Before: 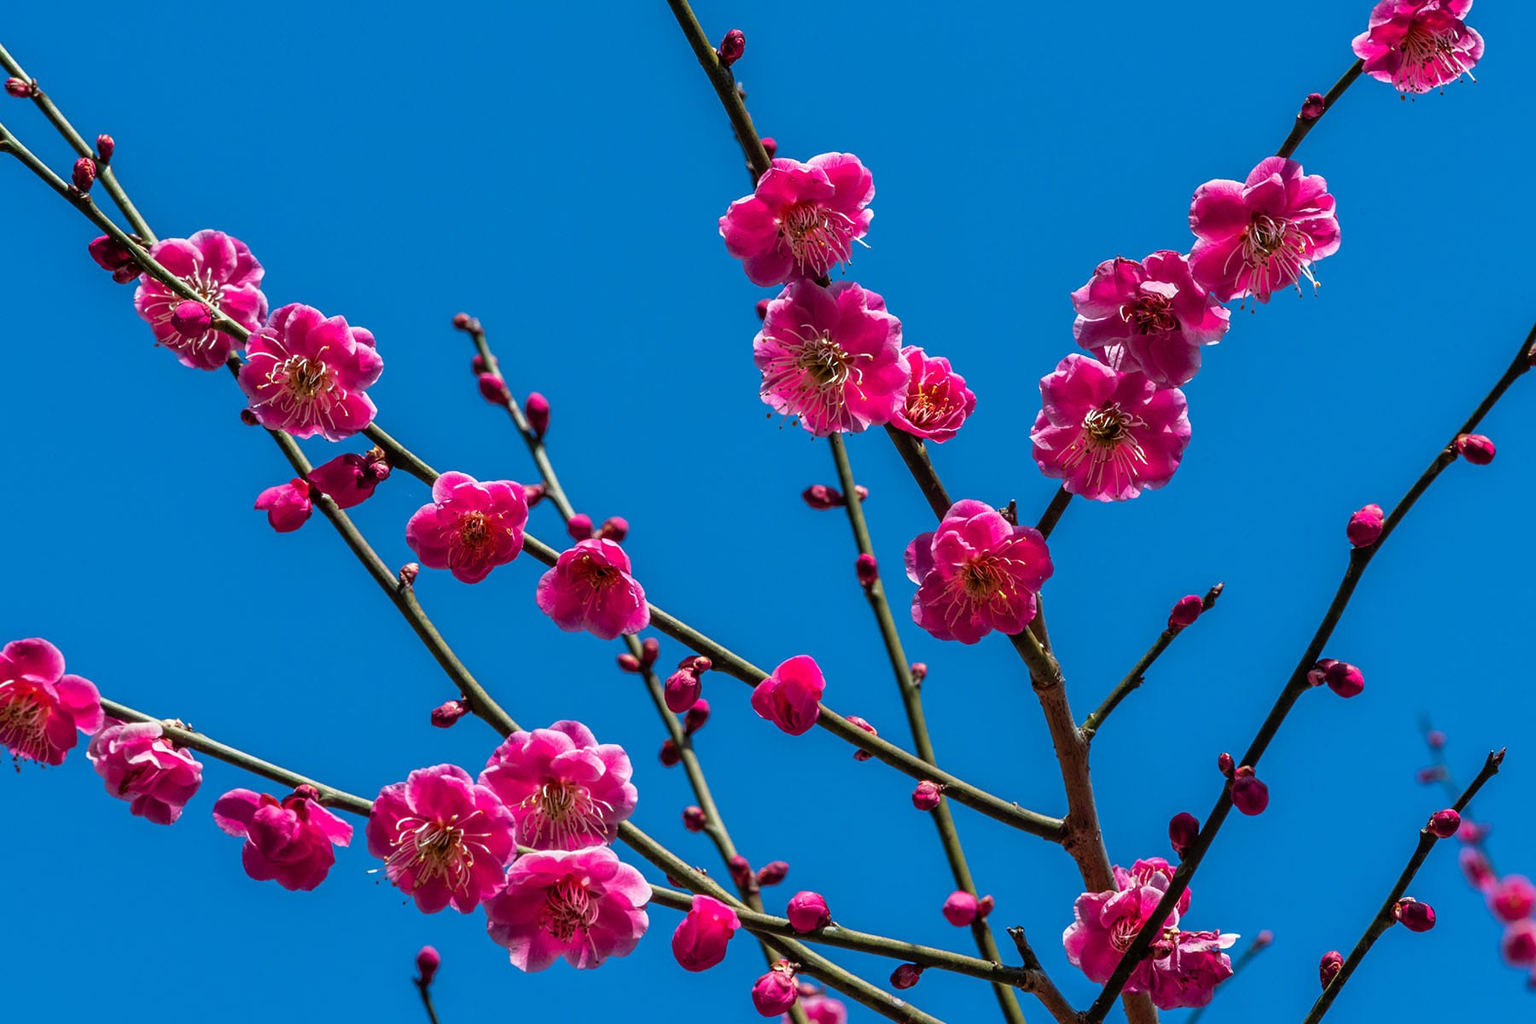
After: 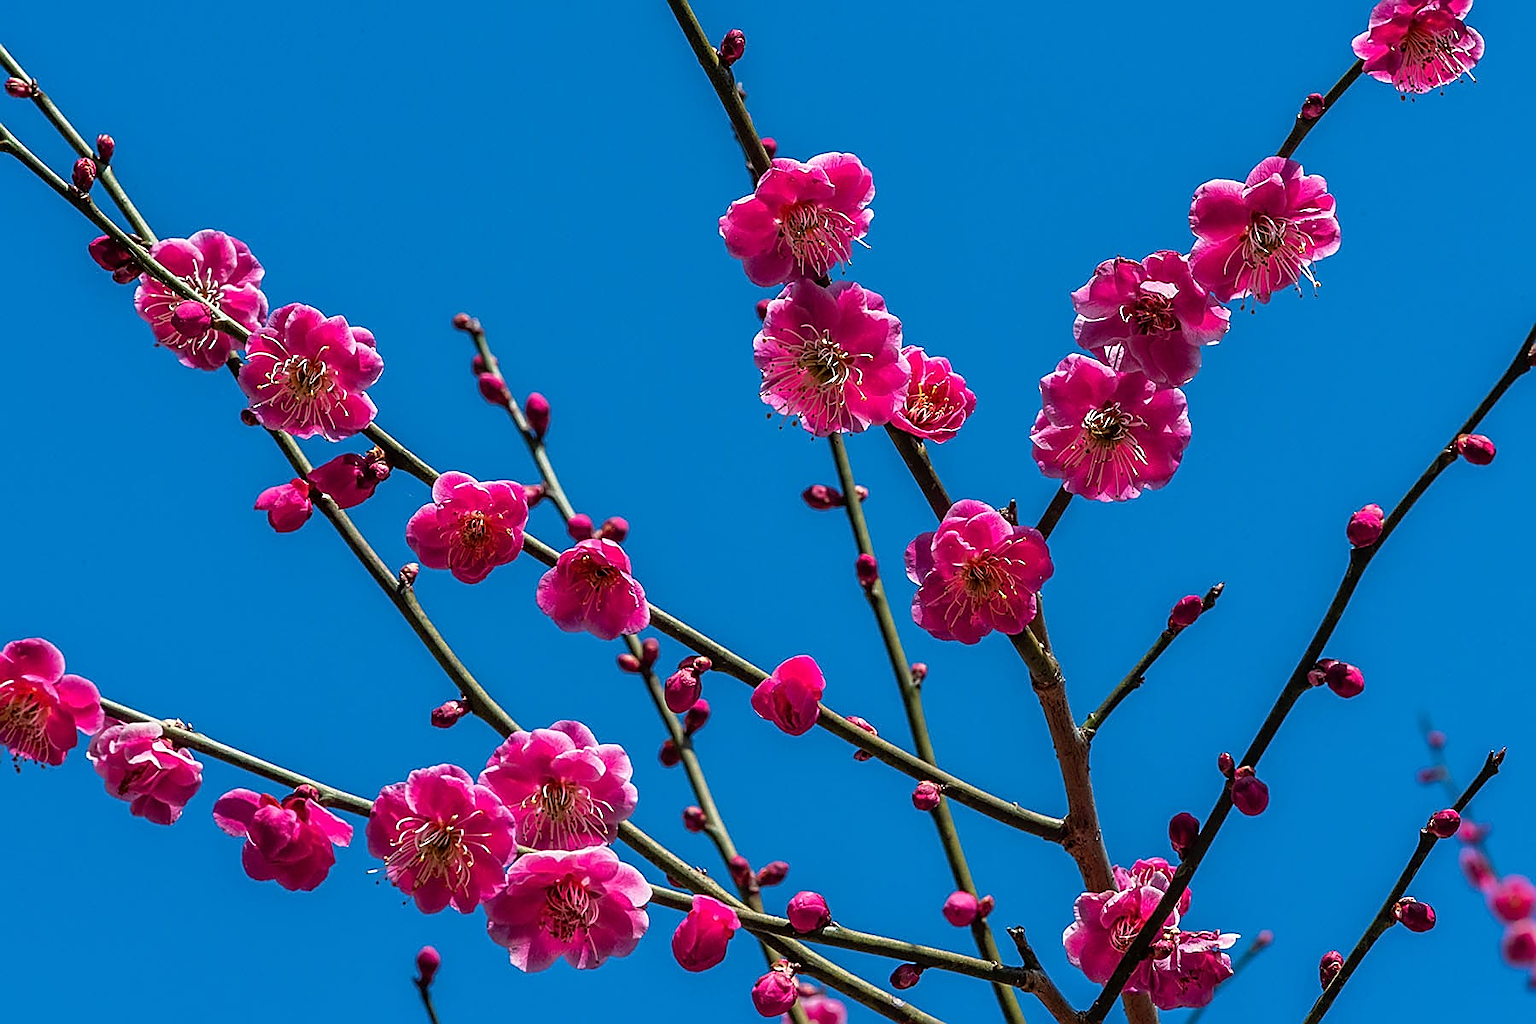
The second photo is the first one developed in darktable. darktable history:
sharpen: radius 1.408, amount 1.25, threshold 0.651
